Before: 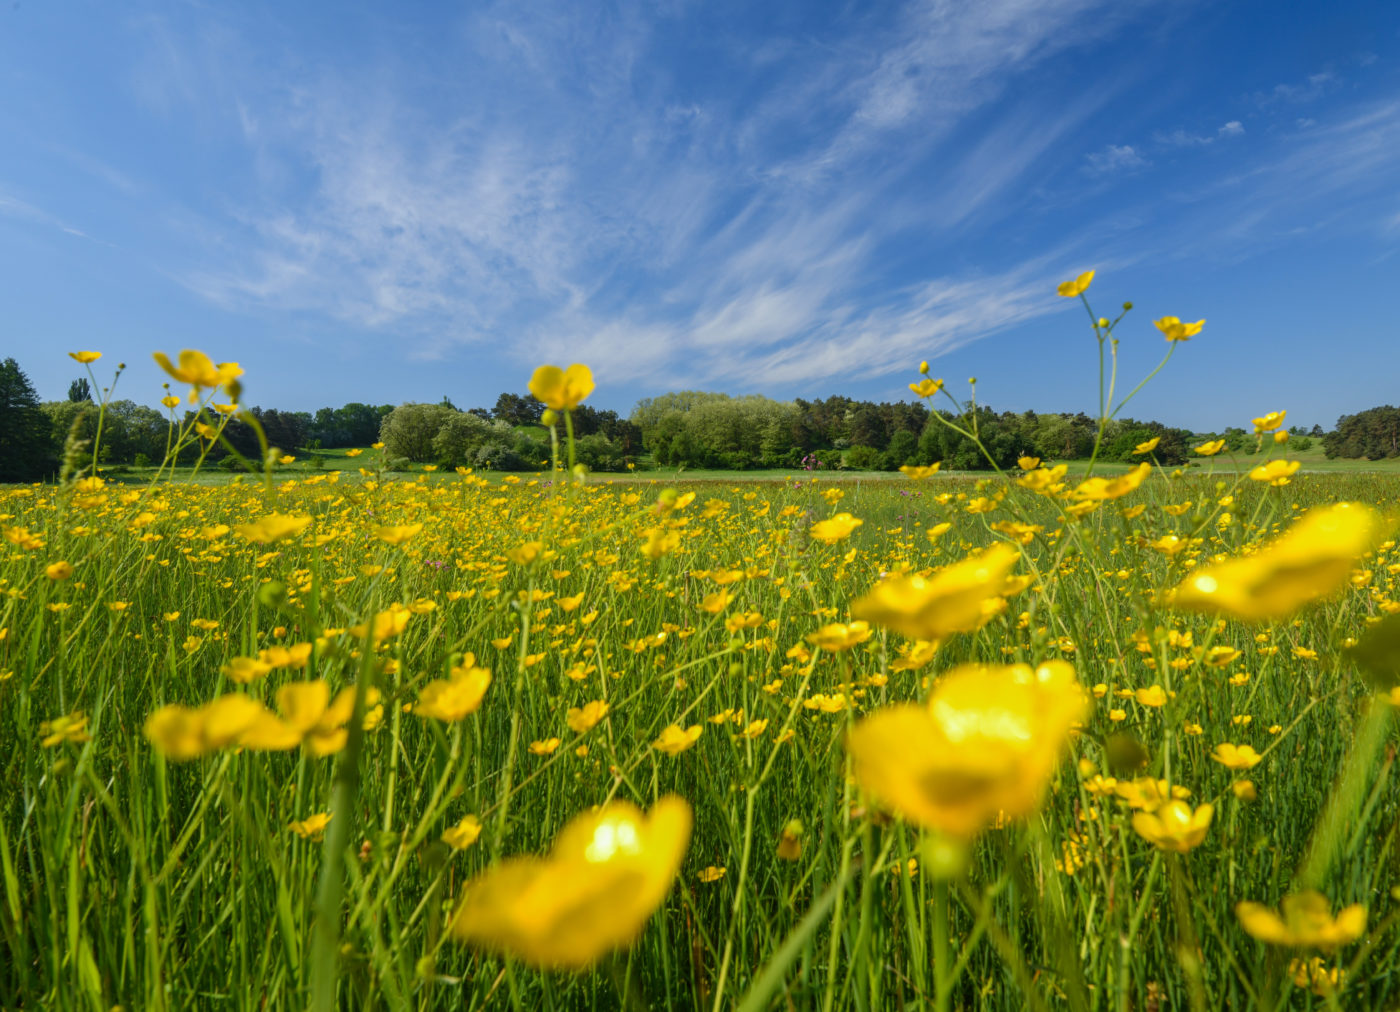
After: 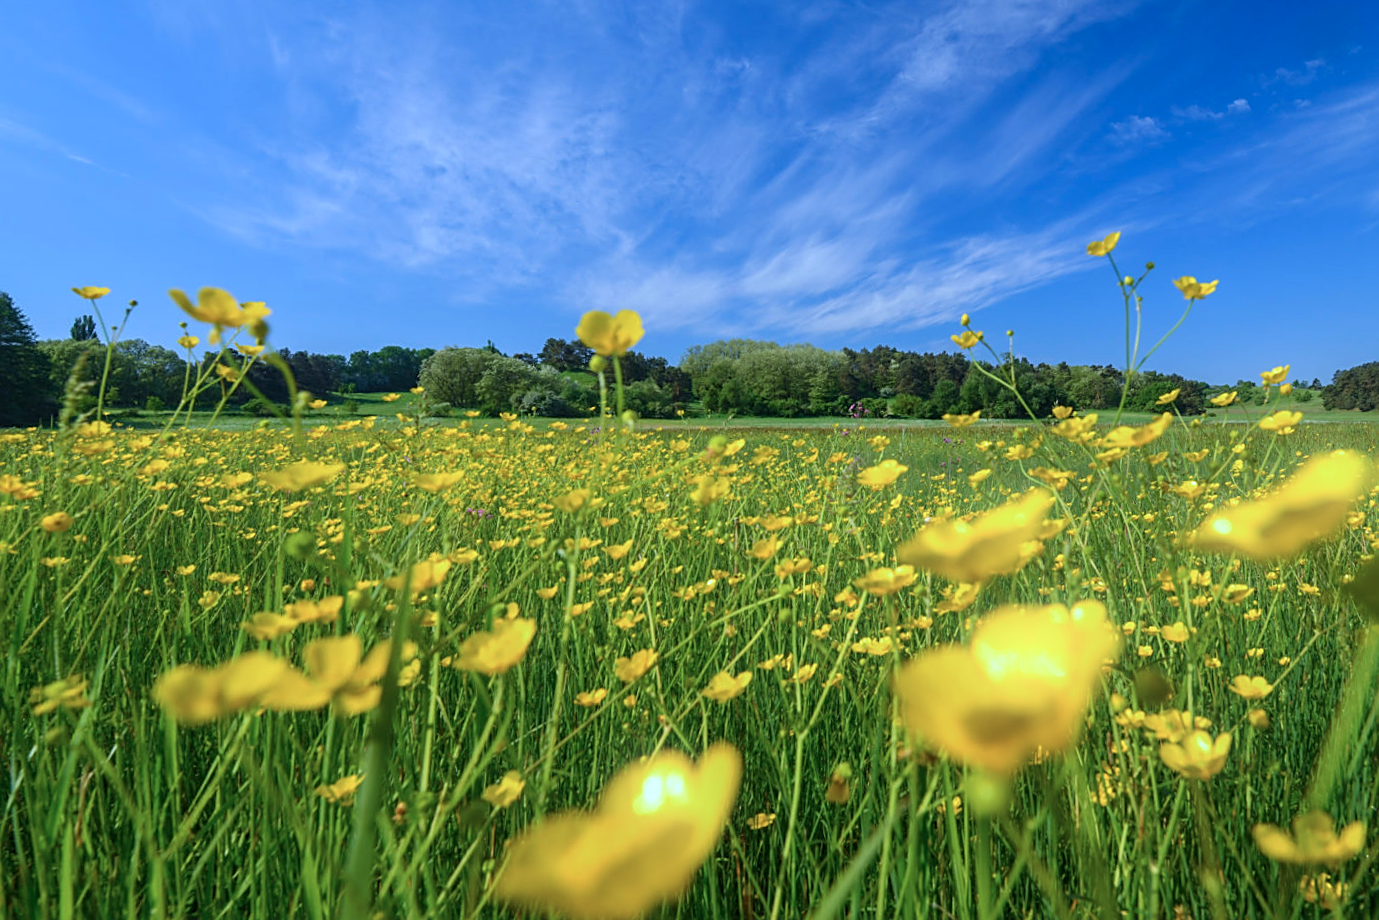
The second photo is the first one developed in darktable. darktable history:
bloom: size 5%, threshold 95%, strength 15%
rotate and perspective: rotation -0.013°, lens shift (vertical) -0.027, lens shift (horizontal) 0.178, crop left 0.016, crop right 0.989, crop top 0.082, crop bottom 0.918
sharpen: on, module defaults
color calibration: illuminant custom, x 0.39, y 0.392, temperature 3856.94 K
